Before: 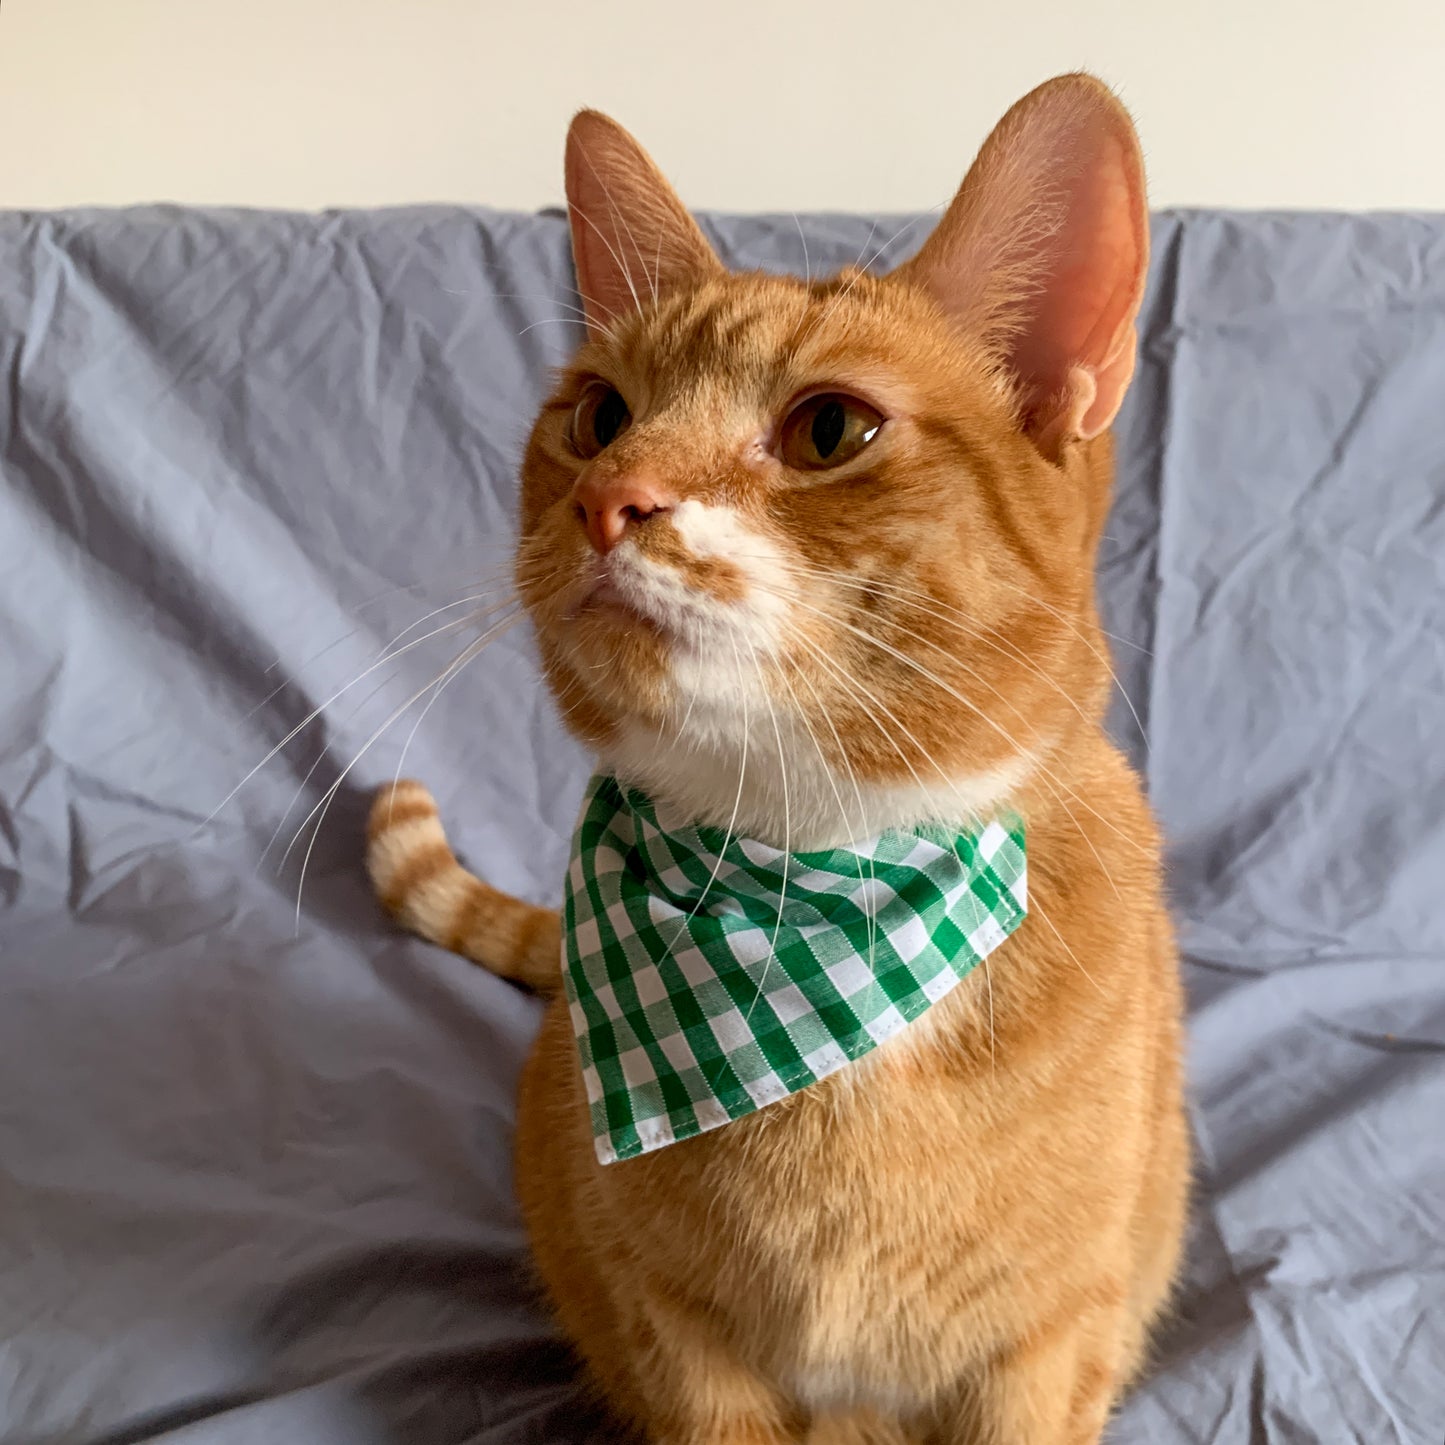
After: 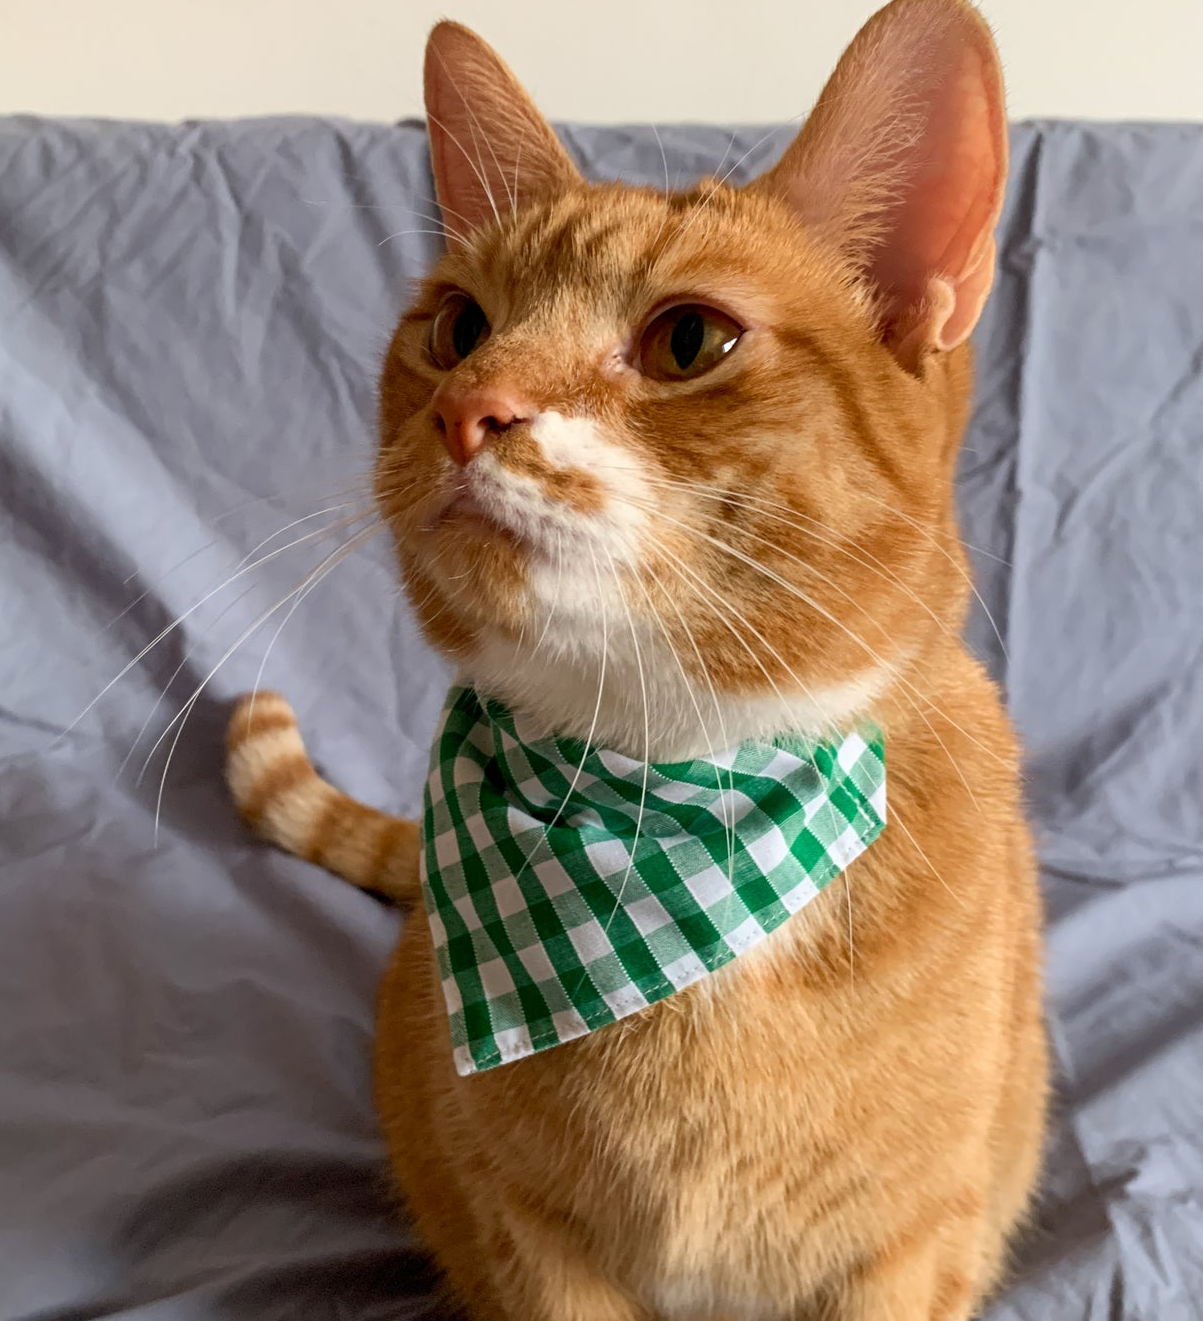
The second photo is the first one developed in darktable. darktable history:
crop: left 9.805%, top 6.209%, right 6.924%, bottom 2.315%
